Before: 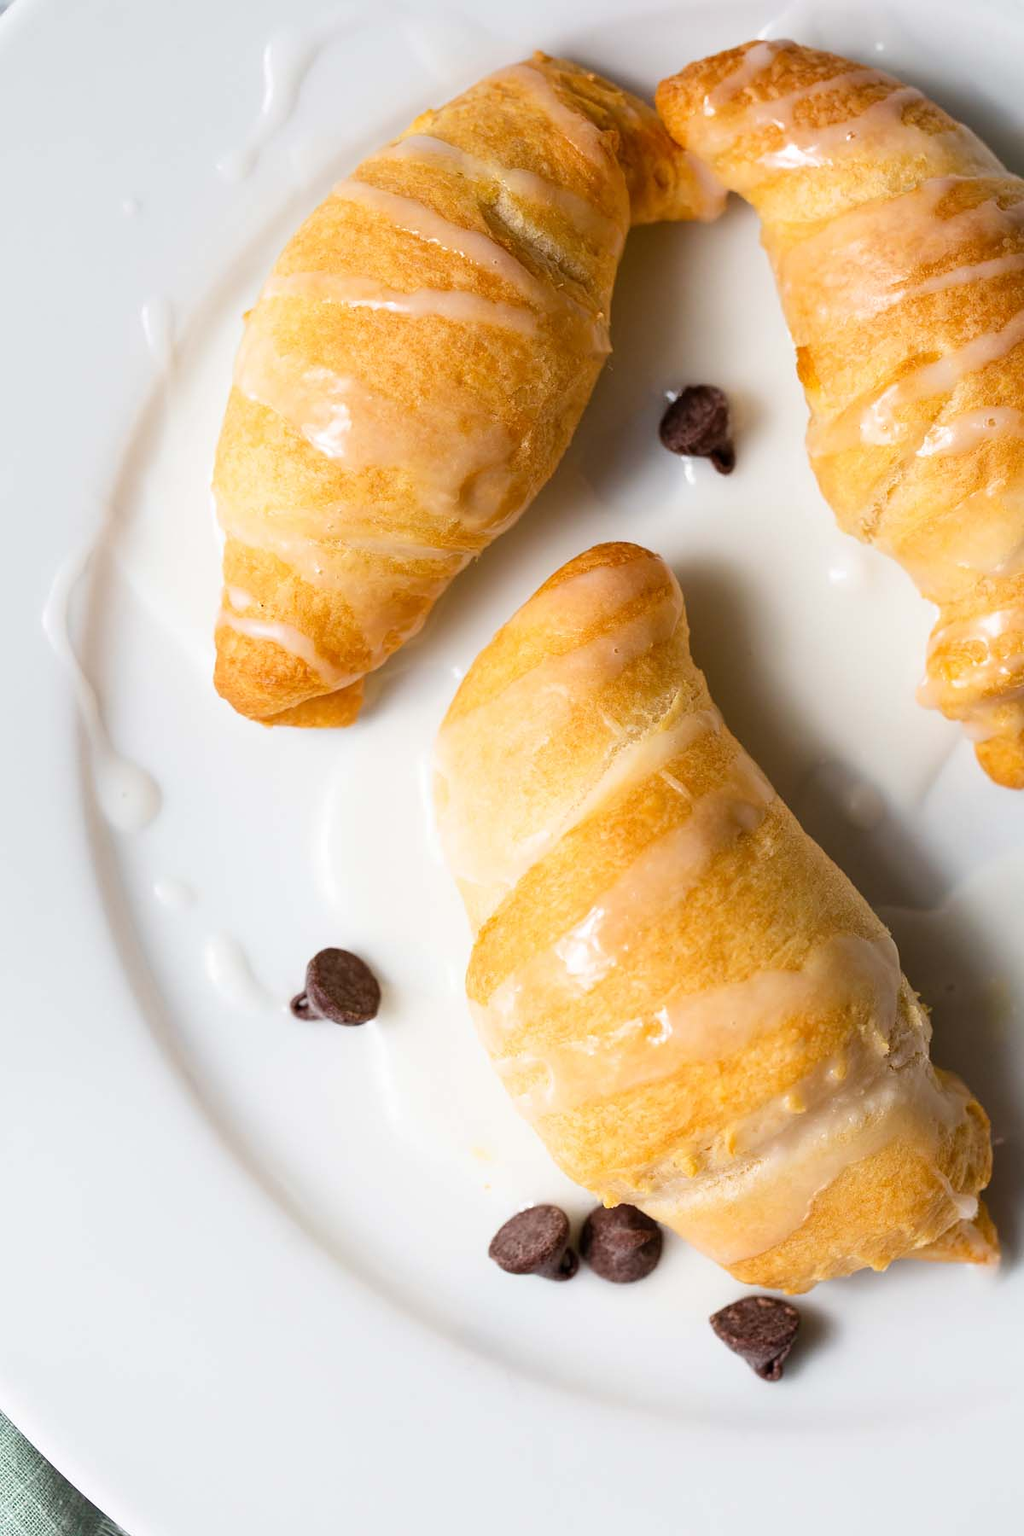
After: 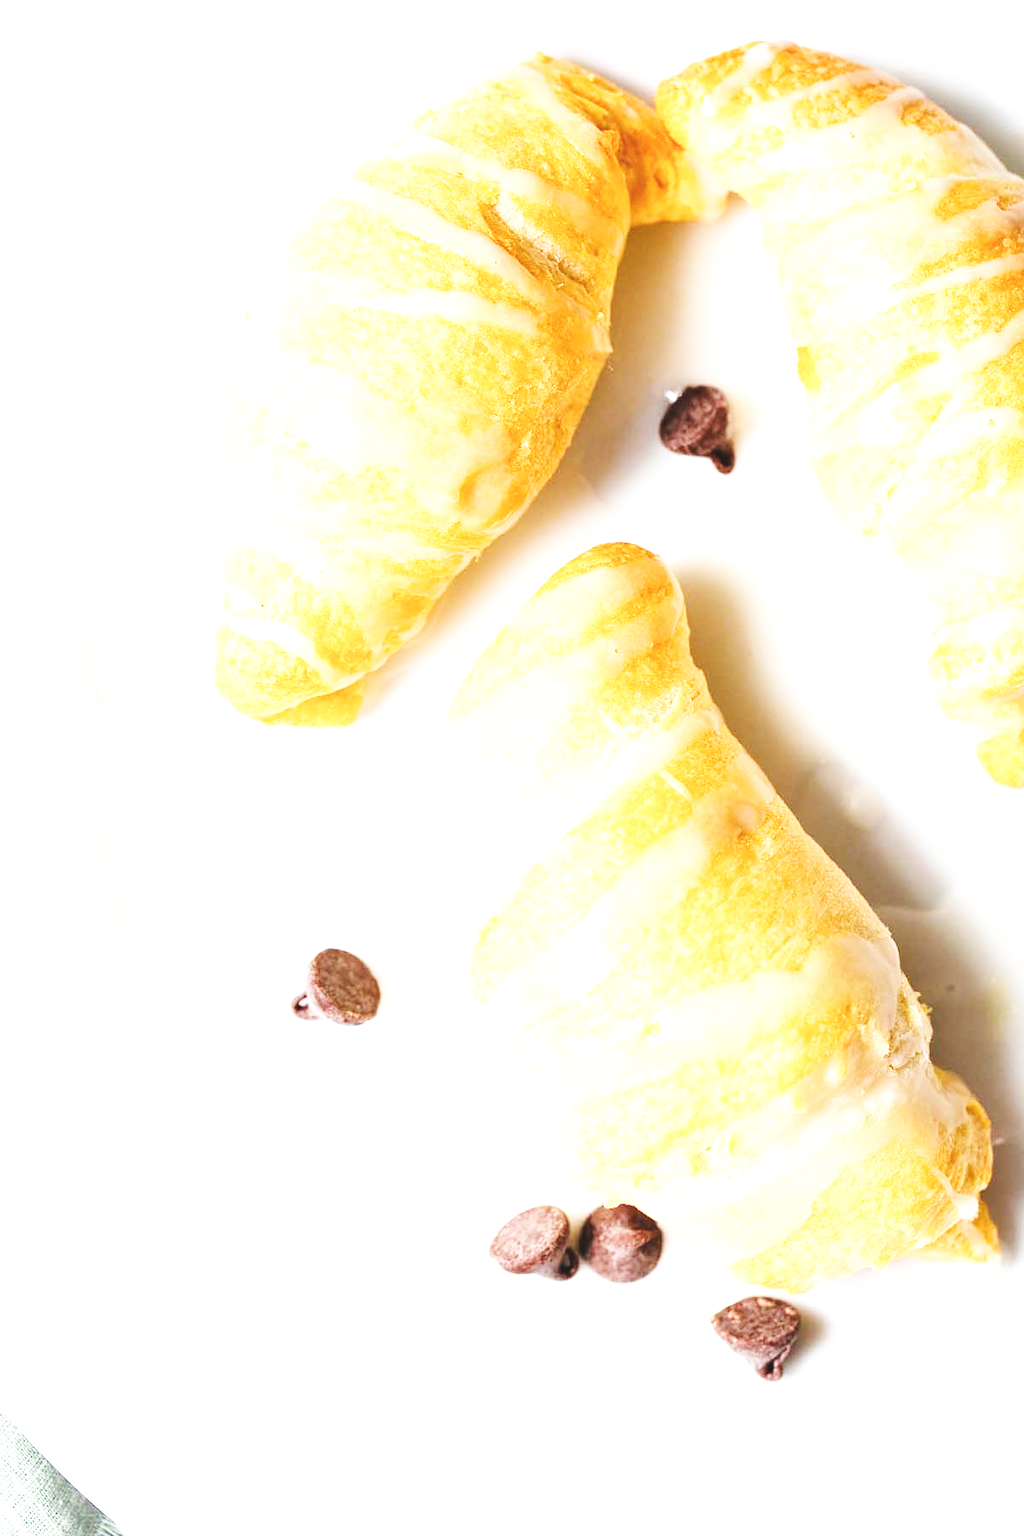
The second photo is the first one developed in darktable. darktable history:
contrast brightness saturation: saturation -0.085
base curve: curves: ch0 [(0, 0.003) (0.001, 0.002) (0.006, 0.004) (0.02, 0.022) (0.048, 0.086) (0.094, 0.234) (0.162, 0.431) (0.258, 0.629) (0.385, 0.8) (0.548, 0.918) (0.751, 0.988) (1, 1)], preserve colors none
exposure: black level correction -0.006, exposure 1 EV, compensate highlight preservation false
